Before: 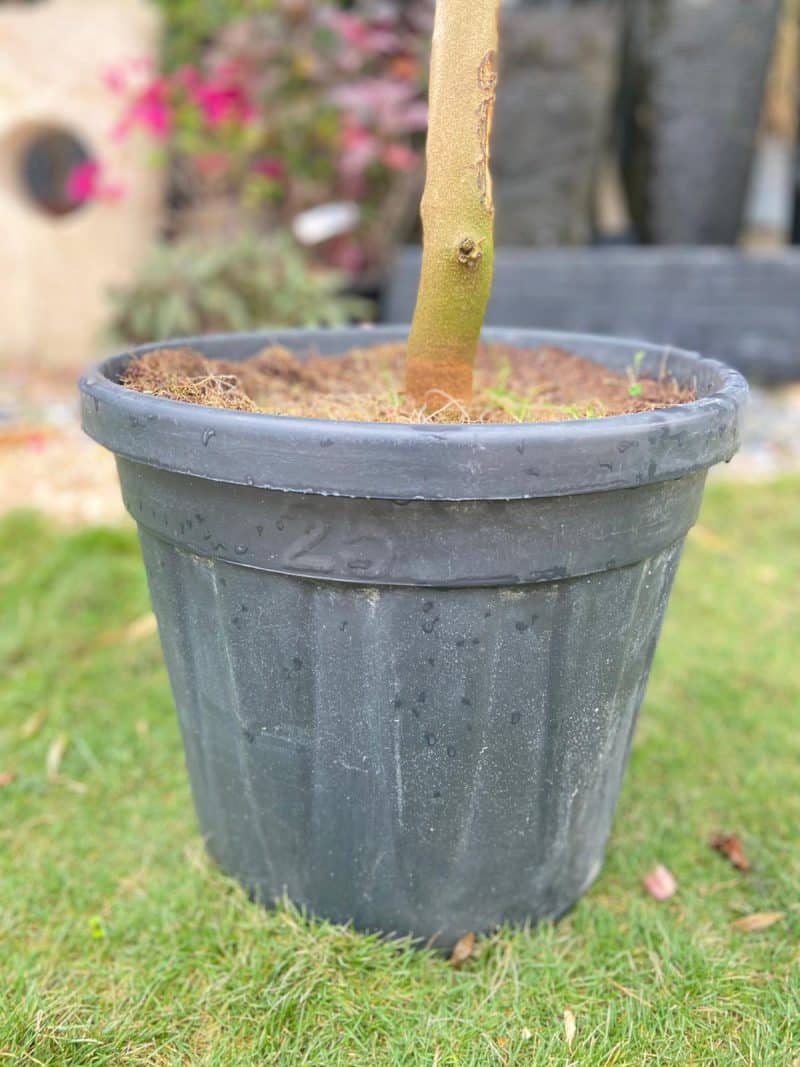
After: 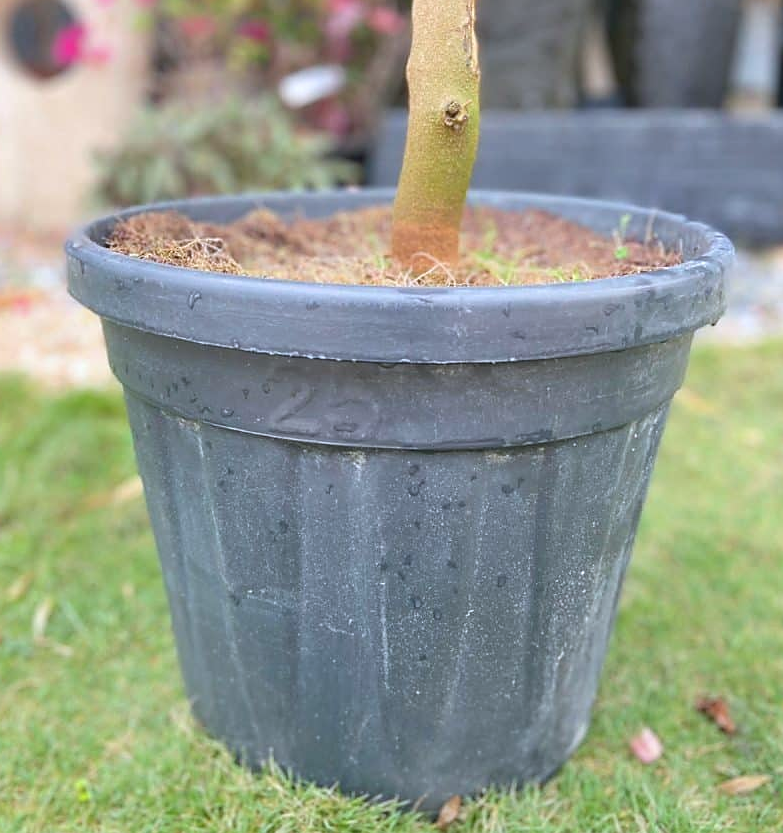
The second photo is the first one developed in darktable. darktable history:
exposure: compensate highlight preservation false
sharpen: radius 1.891, amount 0.392, threshold 1.176
color correction: highlights a* -0.666, highlights b* -9.27
crop and rotate: left 1.838%, top 12.859%, right 0.267%, bottom 9.063%
